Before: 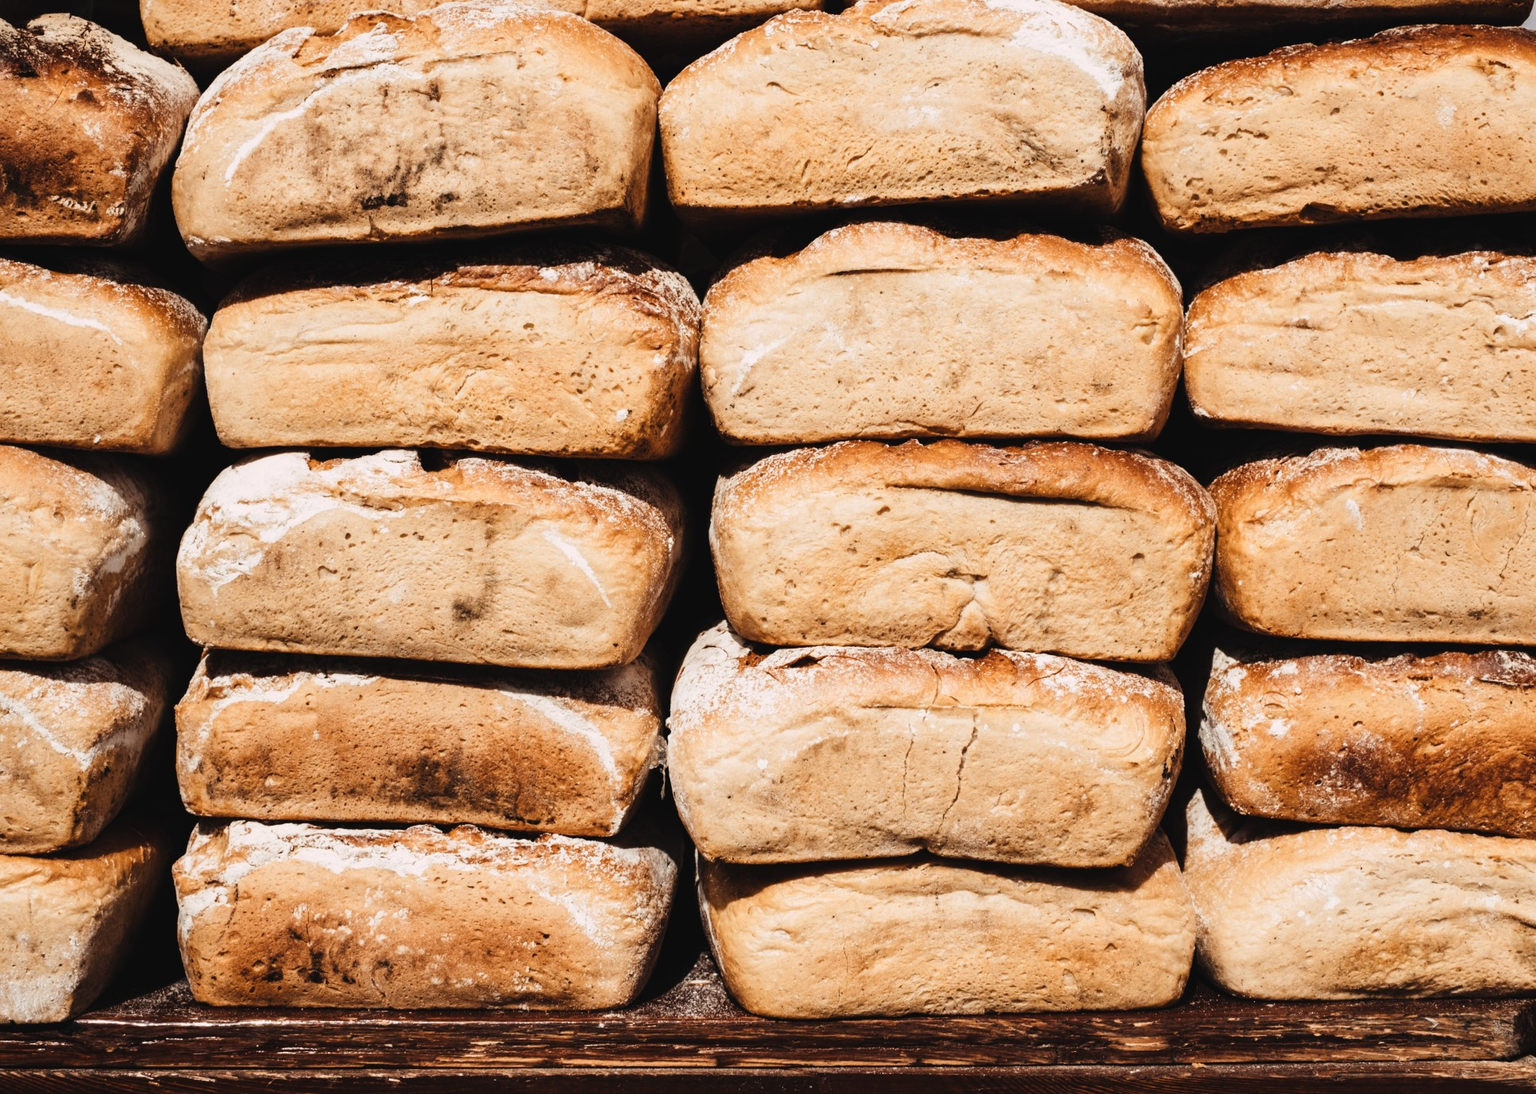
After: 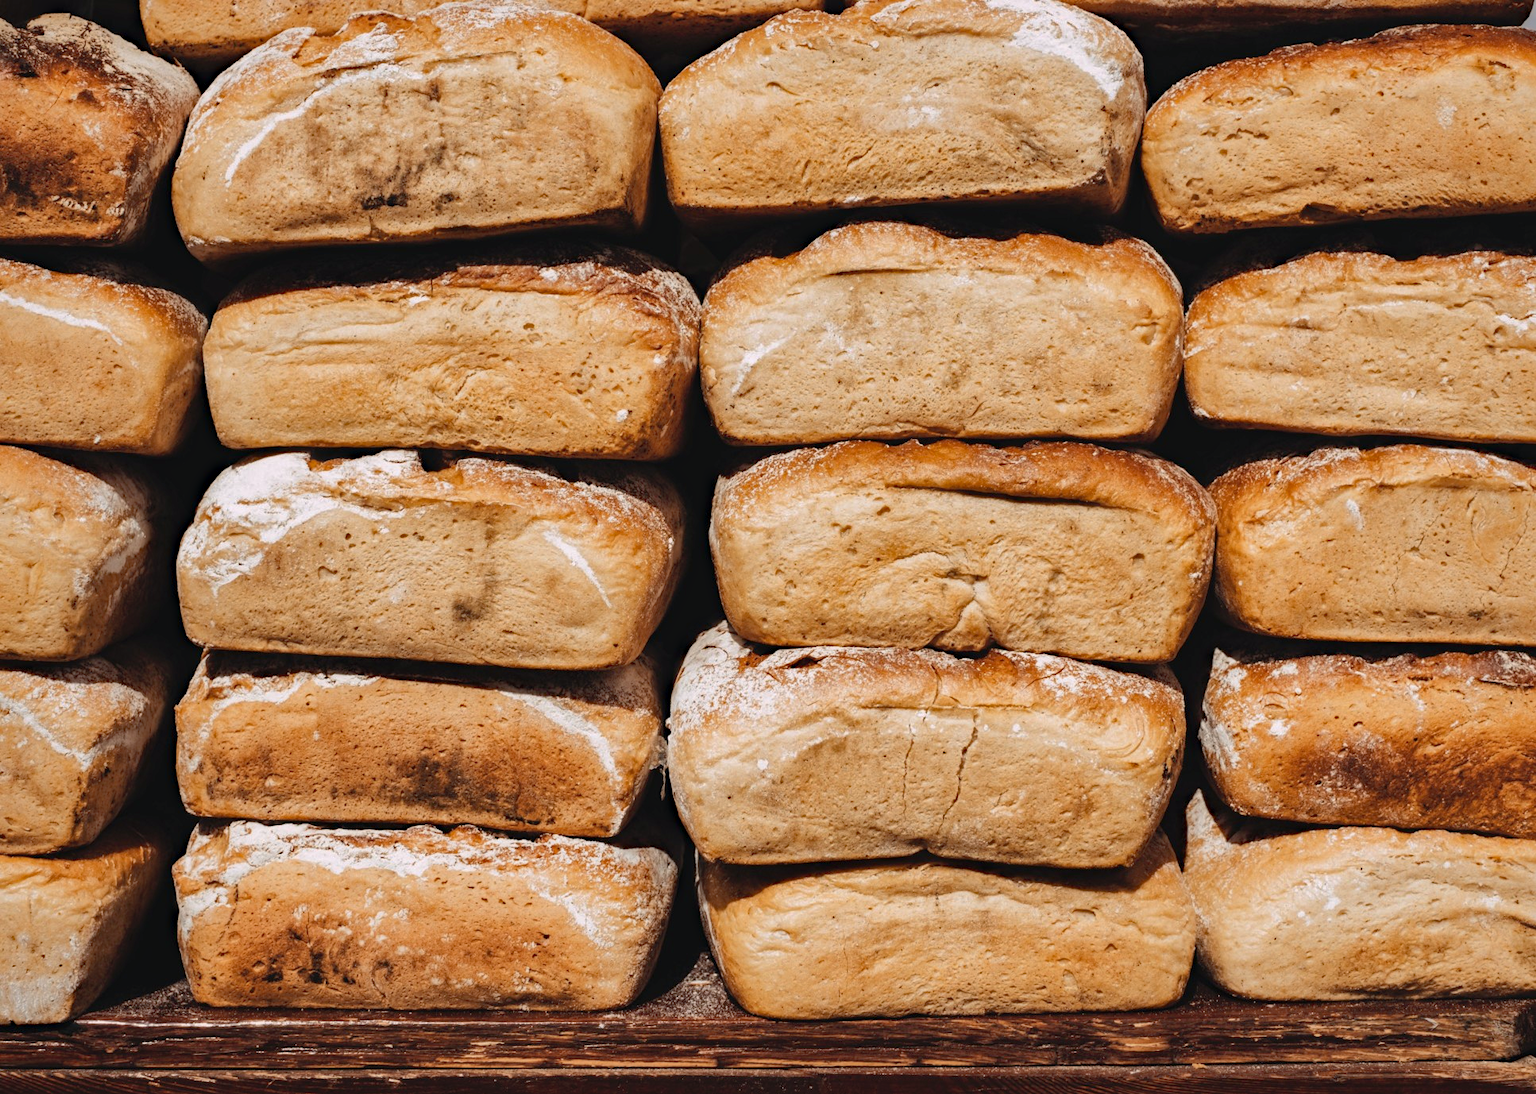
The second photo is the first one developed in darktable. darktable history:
haze removal: strength 0.279, distance 0.249, compatibility mode true, adaptive false
shadows and highlights: highlights -59.67
